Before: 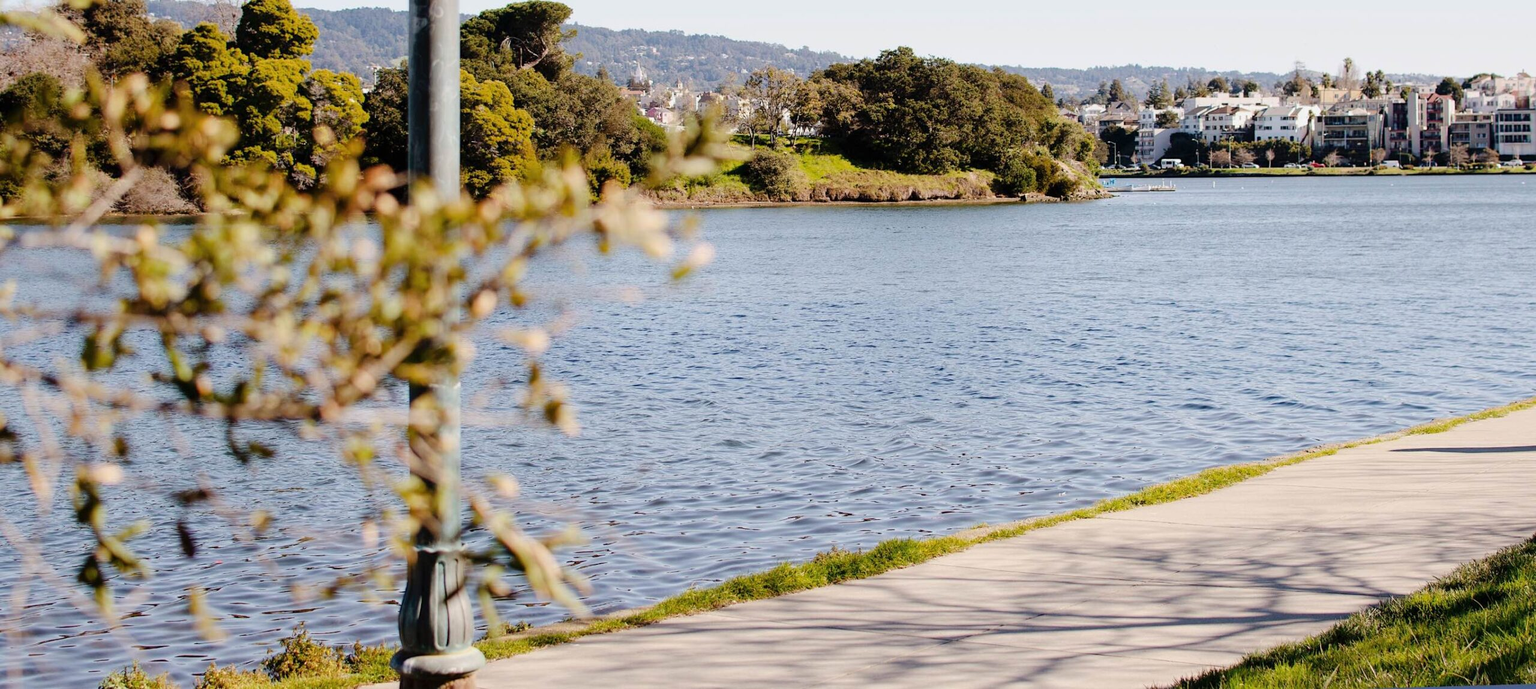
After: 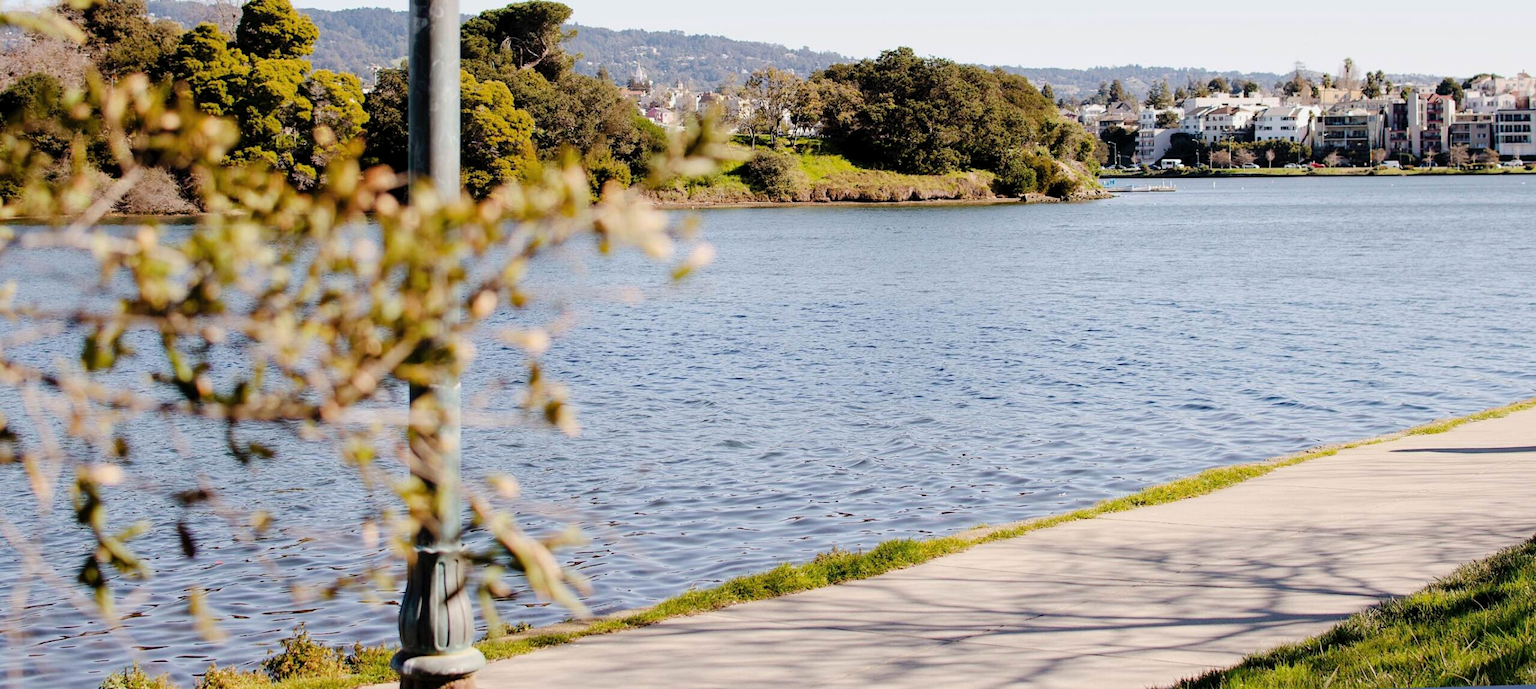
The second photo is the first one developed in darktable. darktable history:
levels: white 90.73%, levels [0.018, 0.493, 1]
